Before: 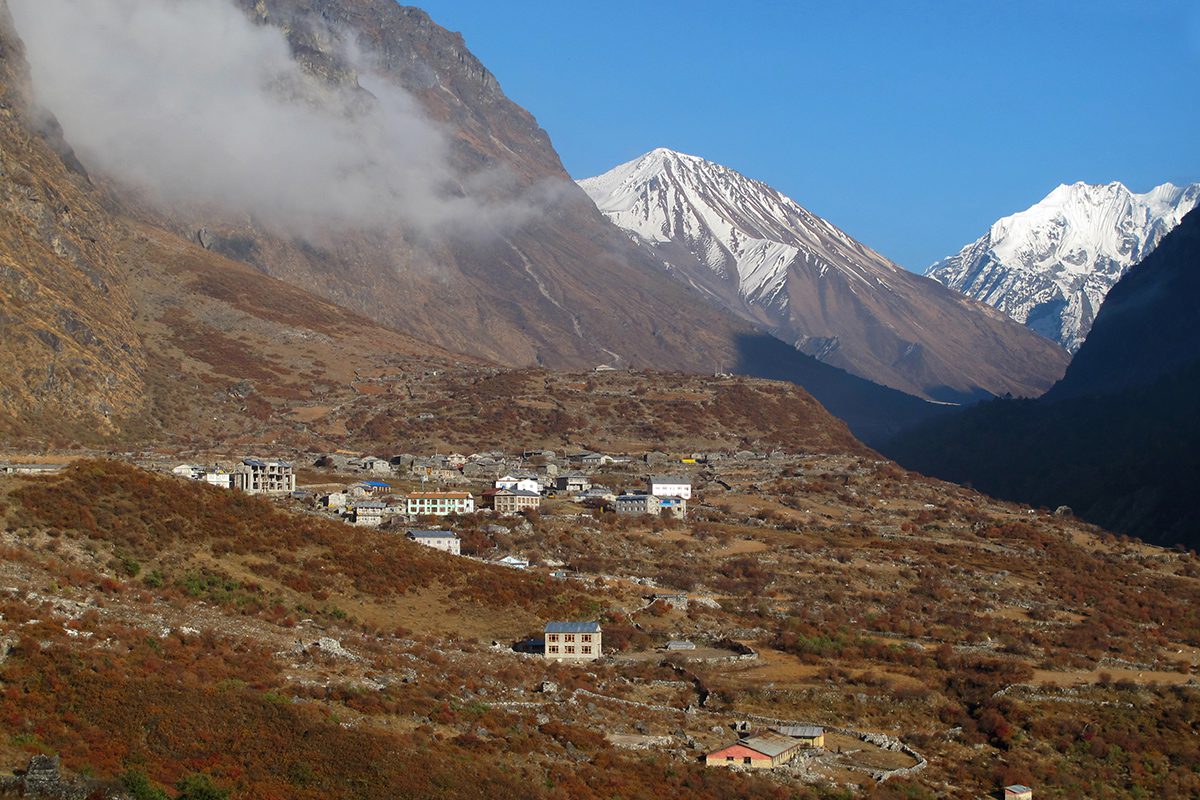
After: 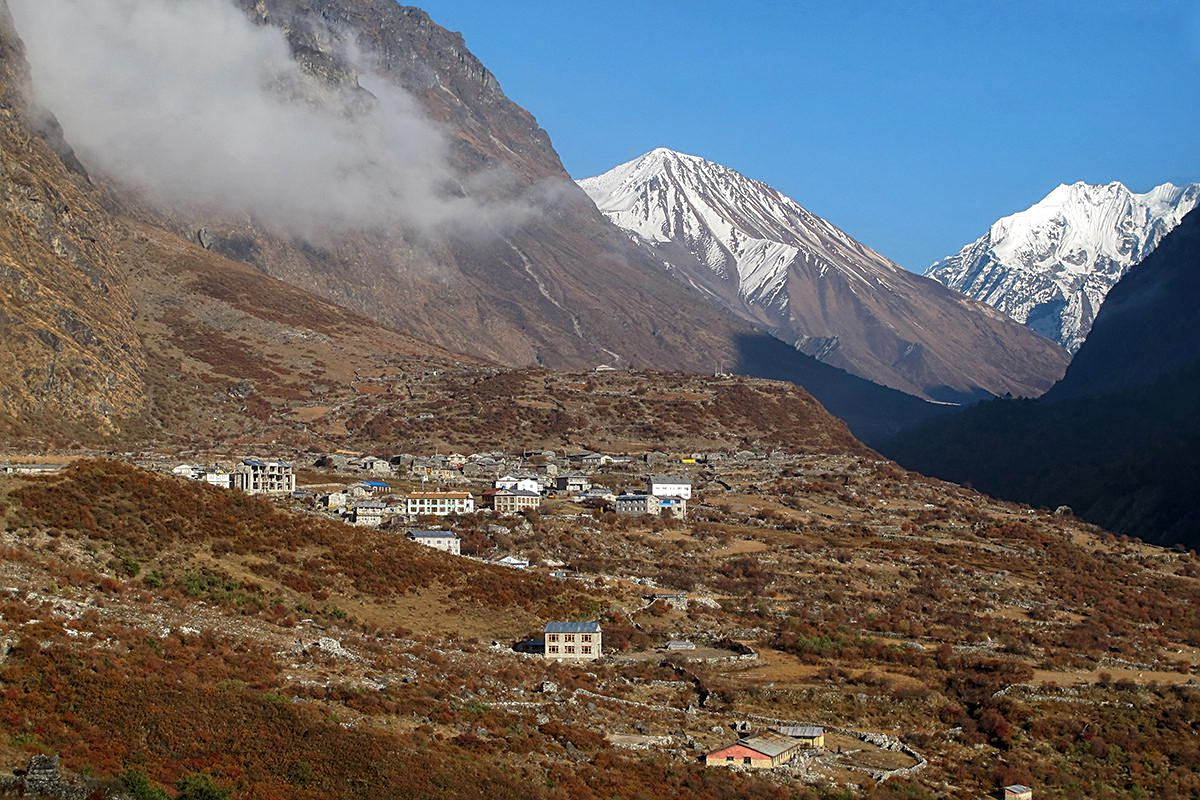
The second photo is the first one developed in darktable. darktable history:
sharpen: on, module defaults
local contrast: on, module defaults
white balance: emerald 1
